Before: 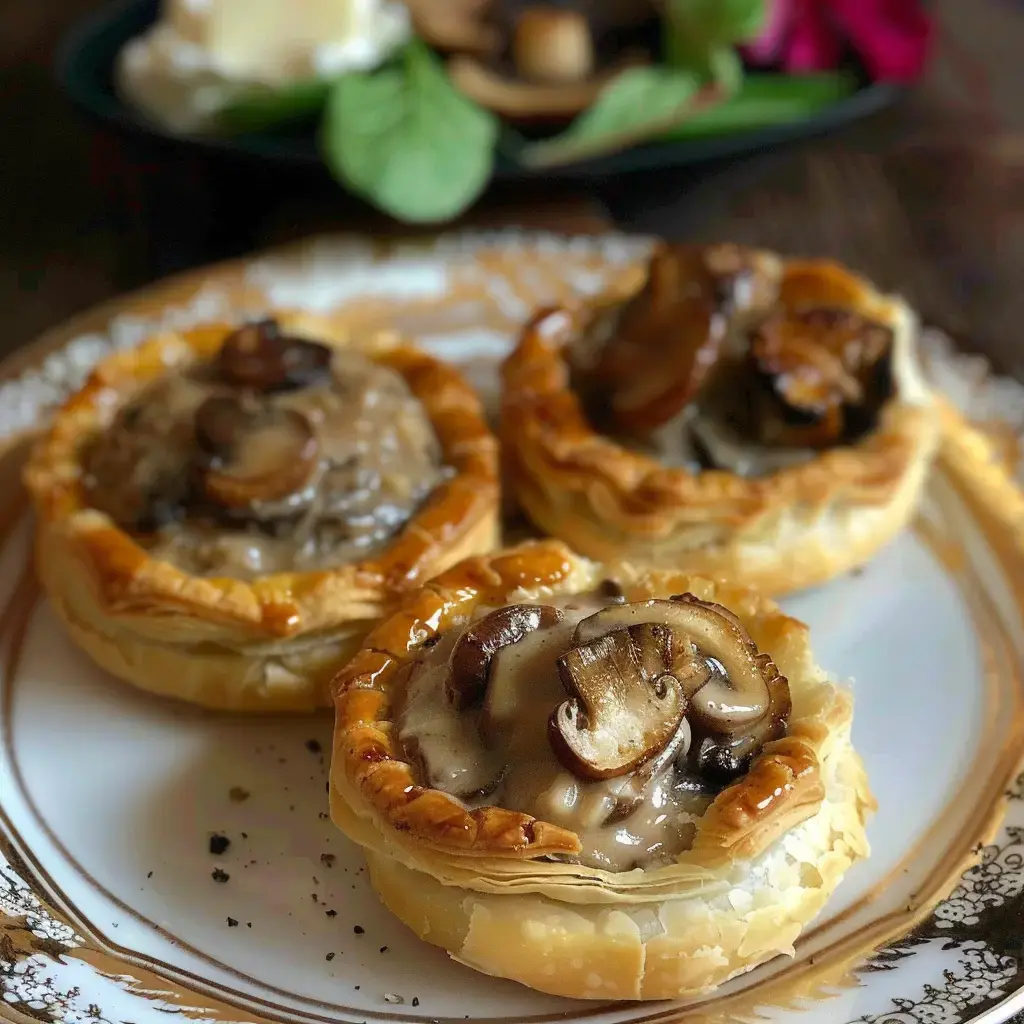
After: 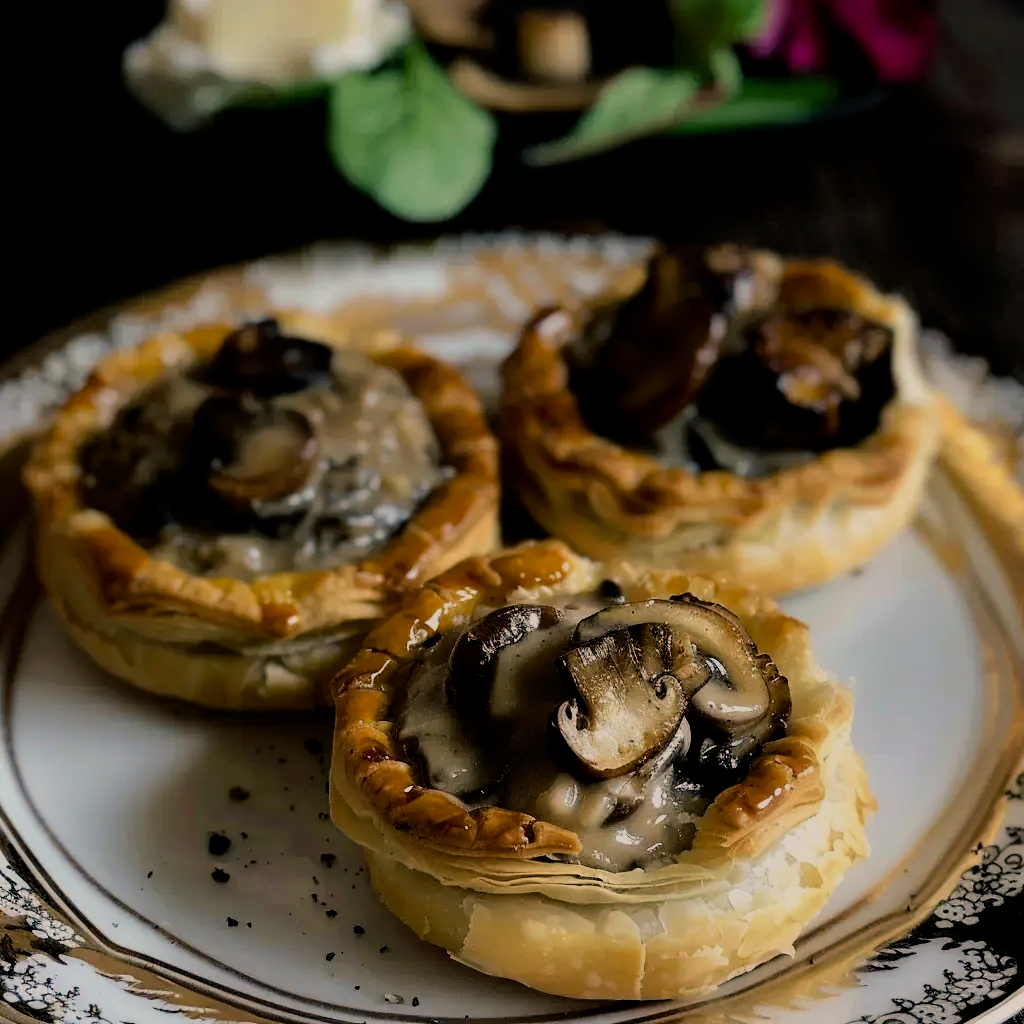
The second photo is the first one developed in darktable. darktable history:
exposure: black level correction 0.011, exposure -0.478 EV, compensate highlight preservation false
color balance rgb: shadows lift › chroma 5.41%, shadows lift › hue 240°, highlights gain › chroma 3.74%, highlights gain › hue 60°, saturation formula JzAzBz (2021)
filmic rgb: black relative exposure -5 EV, hardness 2.88, contrast 1.3, highlights saturation mix -30%
tone equalizer: on, module defaults
